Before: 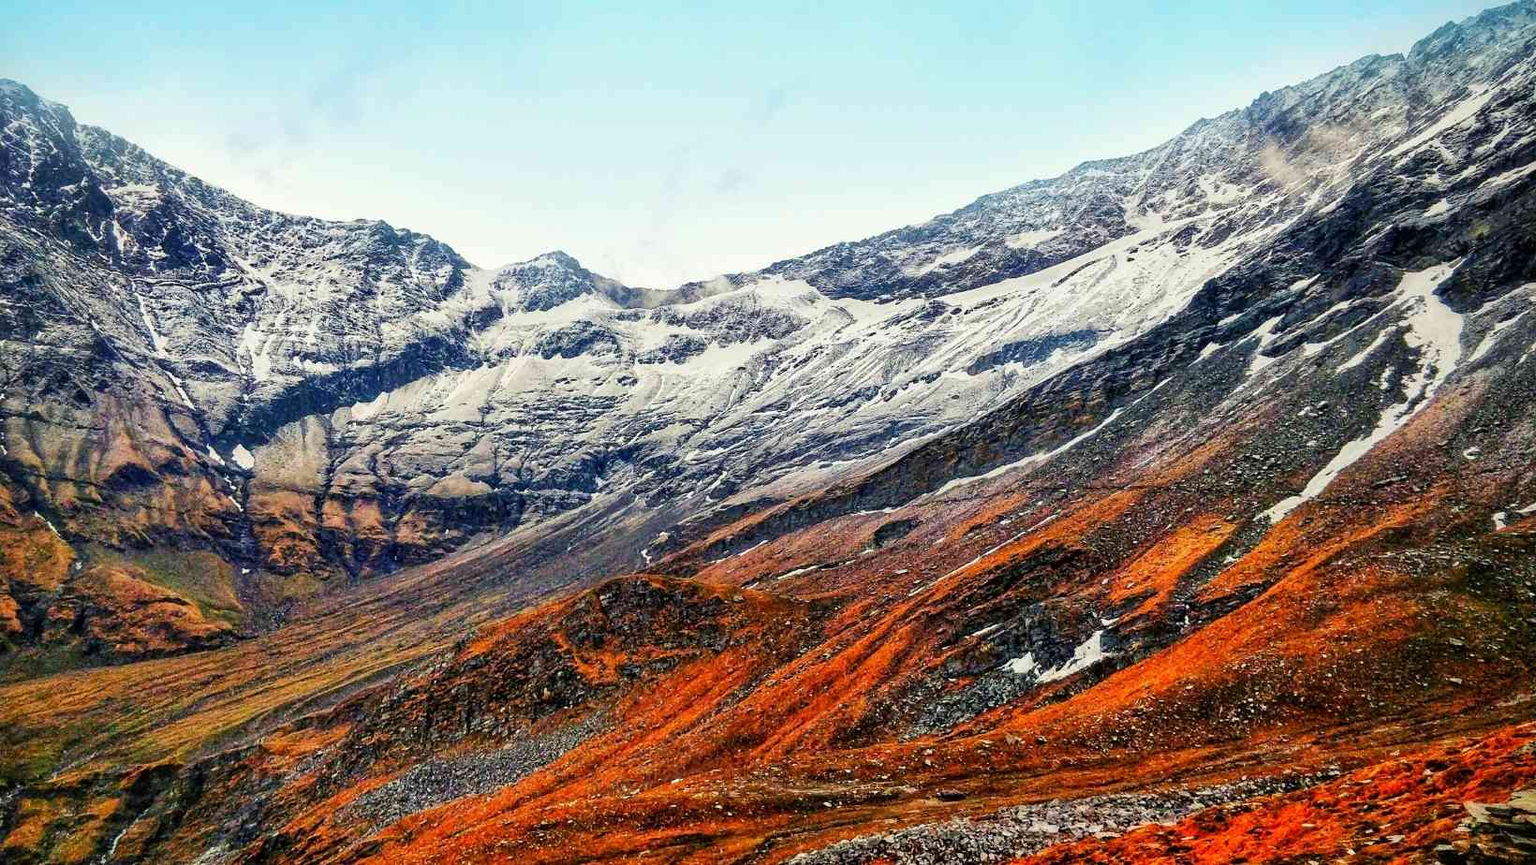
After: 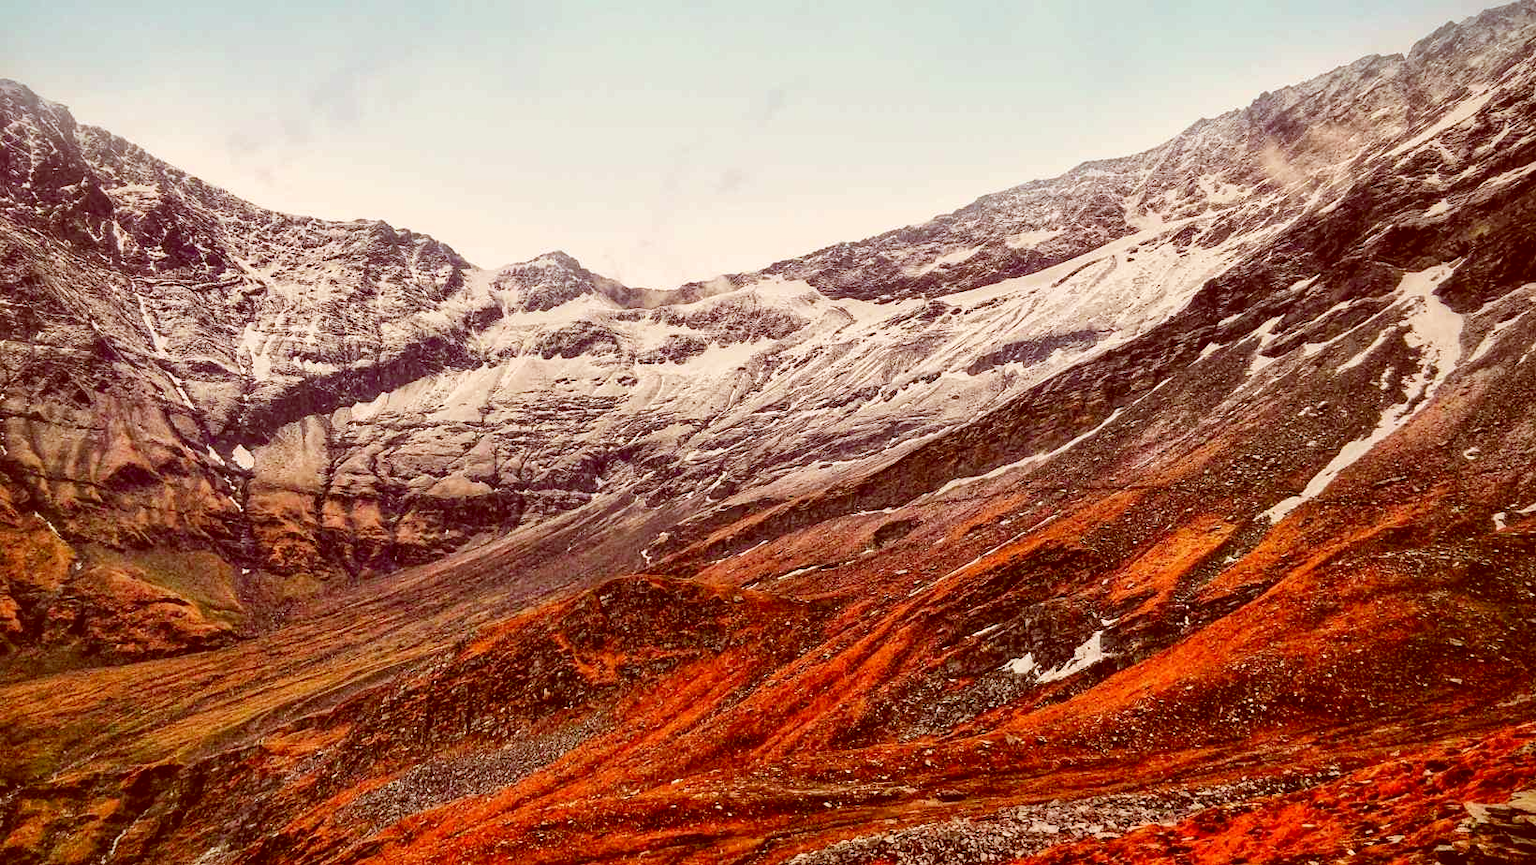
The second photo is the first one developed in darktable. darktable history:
color correction: highlights a* 9.03, highlights b* 8.71, shadows a* 40, shadows b* 40, saturation 0.8
color balance: lift [1.004, 1.002, 1.002, 0.998], gamma [1, 1.007, 1.002, 0.993], gain [1, 0.977, 1.013, 1.023], contrast -3.64%
